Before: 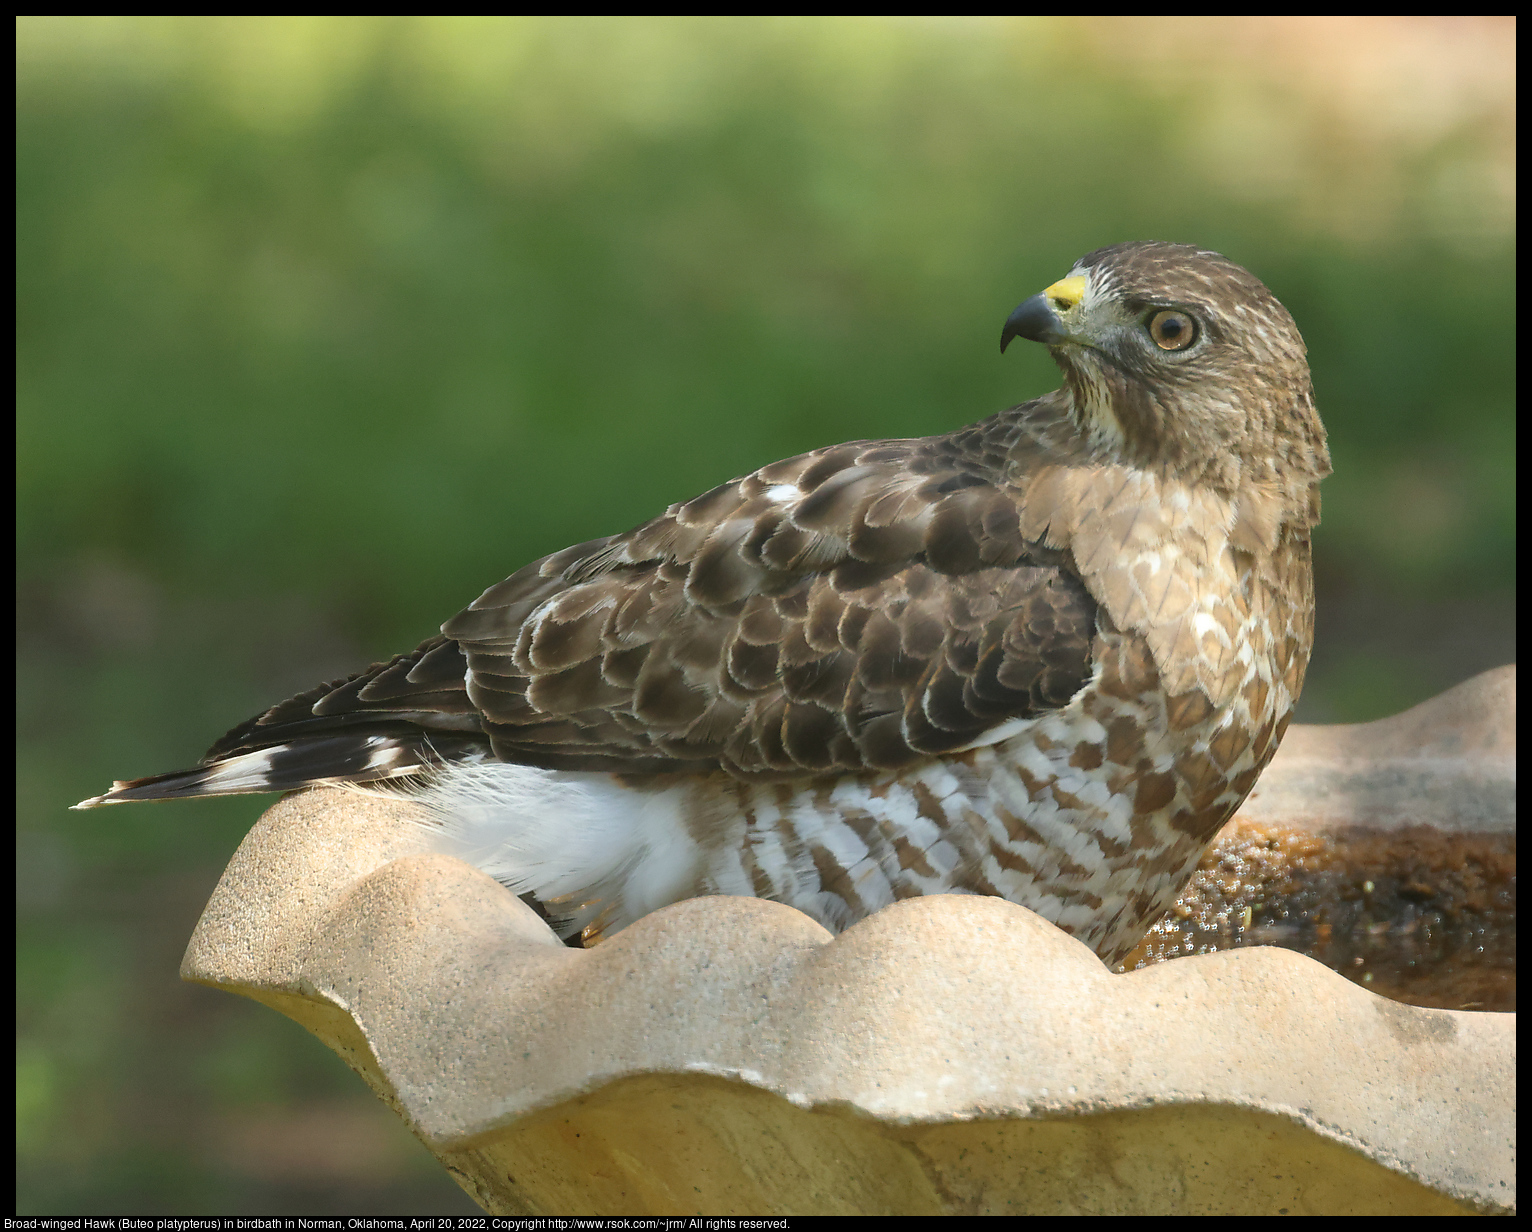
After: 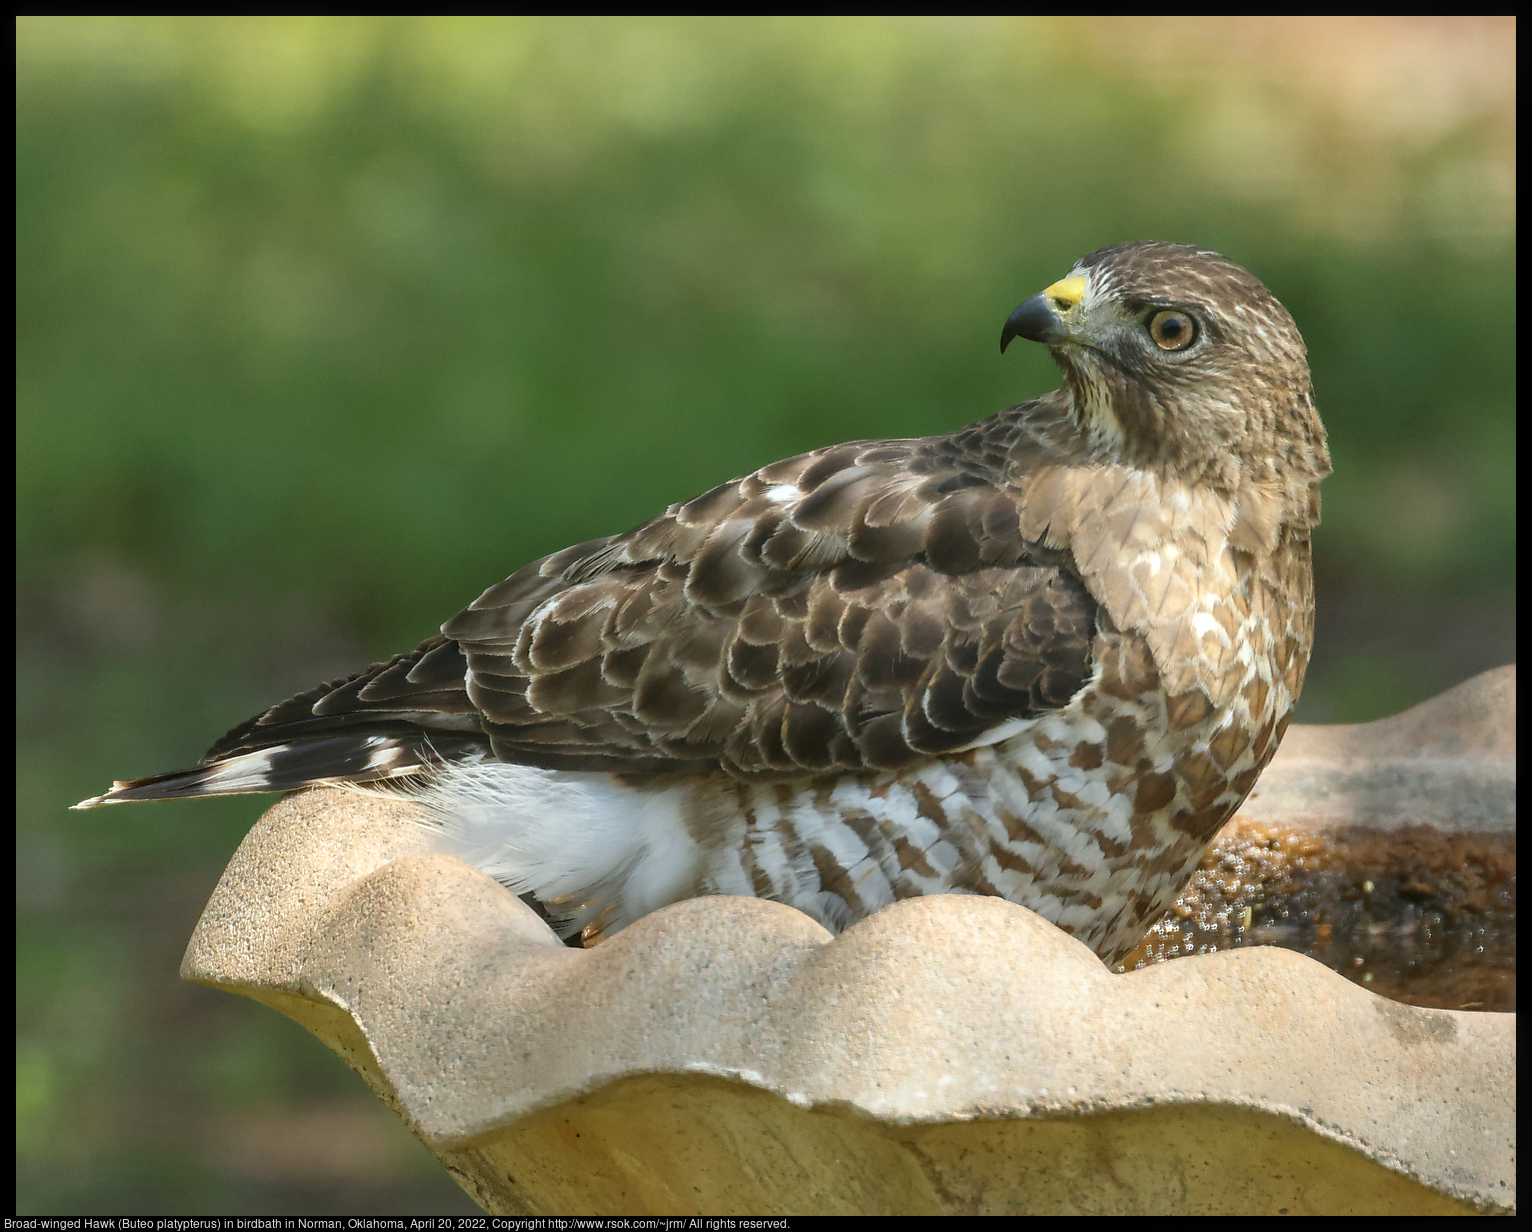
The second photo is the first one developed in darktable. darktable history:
white balance: emerald 1
local contrast: on, module defaults
